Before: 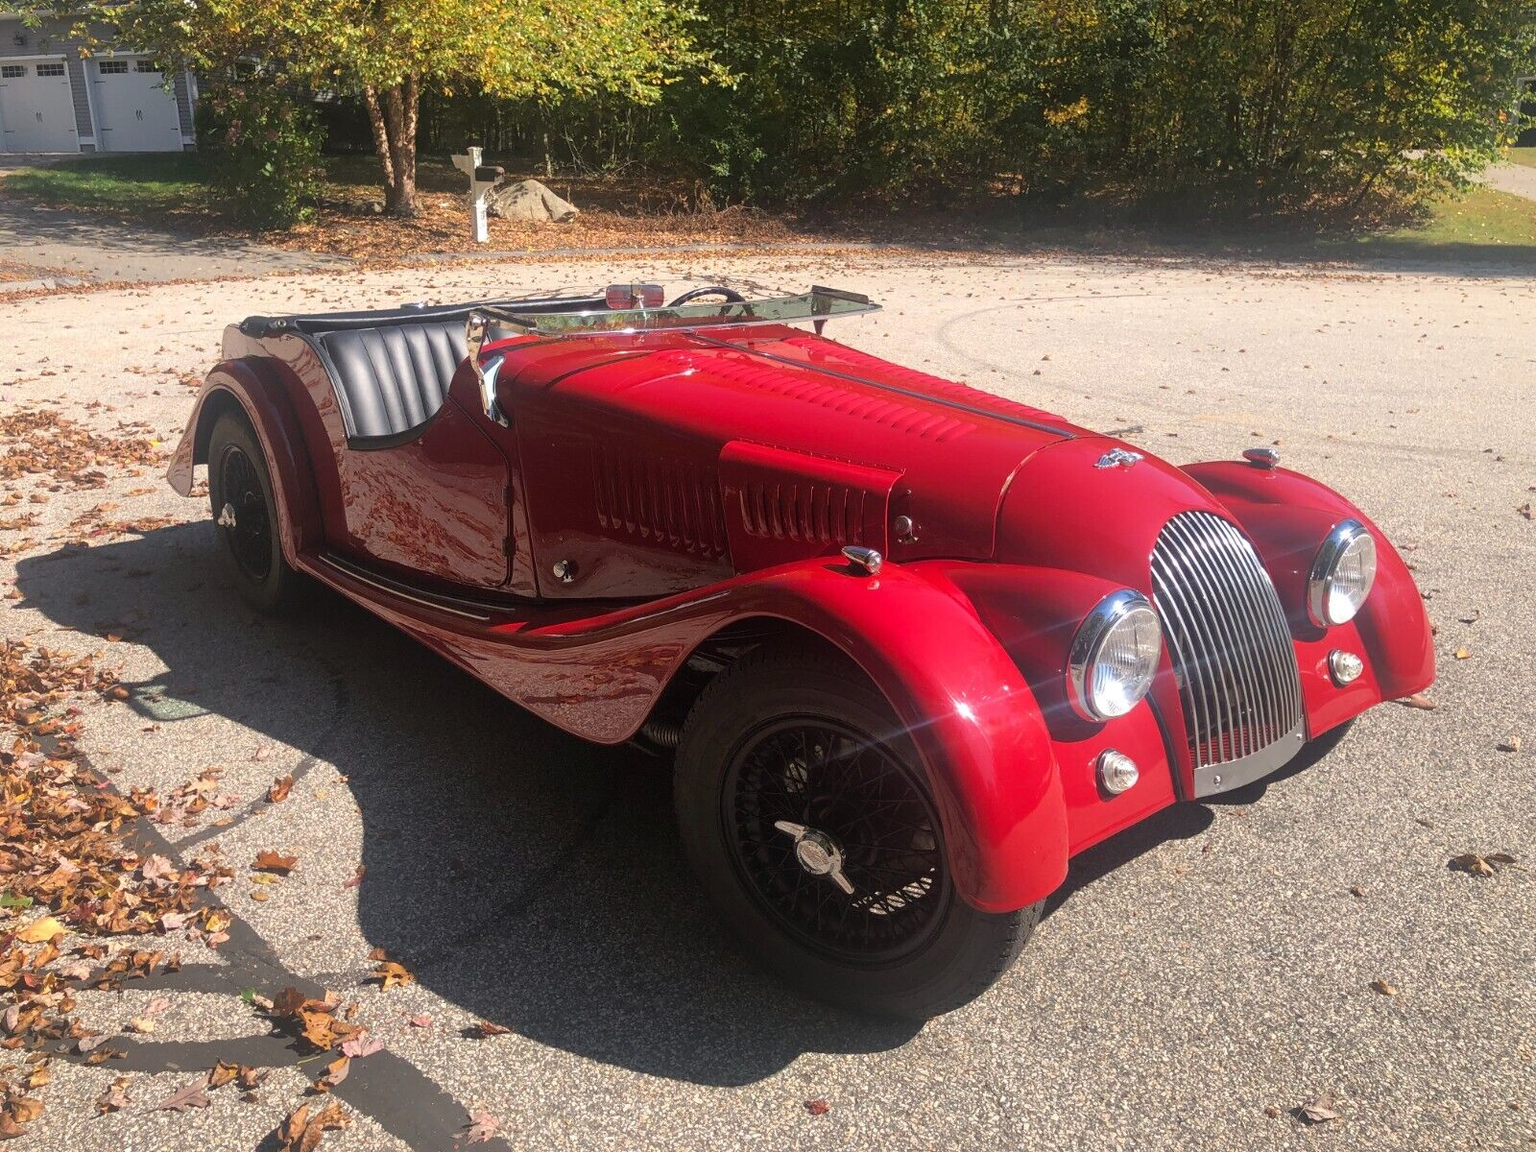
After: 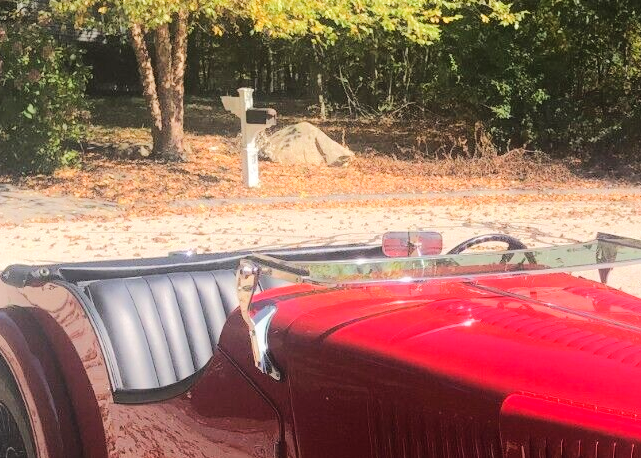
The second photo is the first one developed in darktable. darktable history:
tone equalizer: -7 EV 0.161 EV, -6 EV 0.639 EV, -5 EV 1.12 EV, -4 EV 1.37 EV, -3 EV 1.12 EV, -2 EV 0.6 EV, -1 EV 0.166 EV, edges refinement/feathering 500, mask exposure compensation -1.57 EV, preserve details no
crop: left 15.569%, top 5.458%, right 44.318%, bottom 56.357%
contrast equalizer: y [[0.6 ×6], [0.55 ×6], [0 ×6], [0 ×6], [0 ×6]], mix -0.375
